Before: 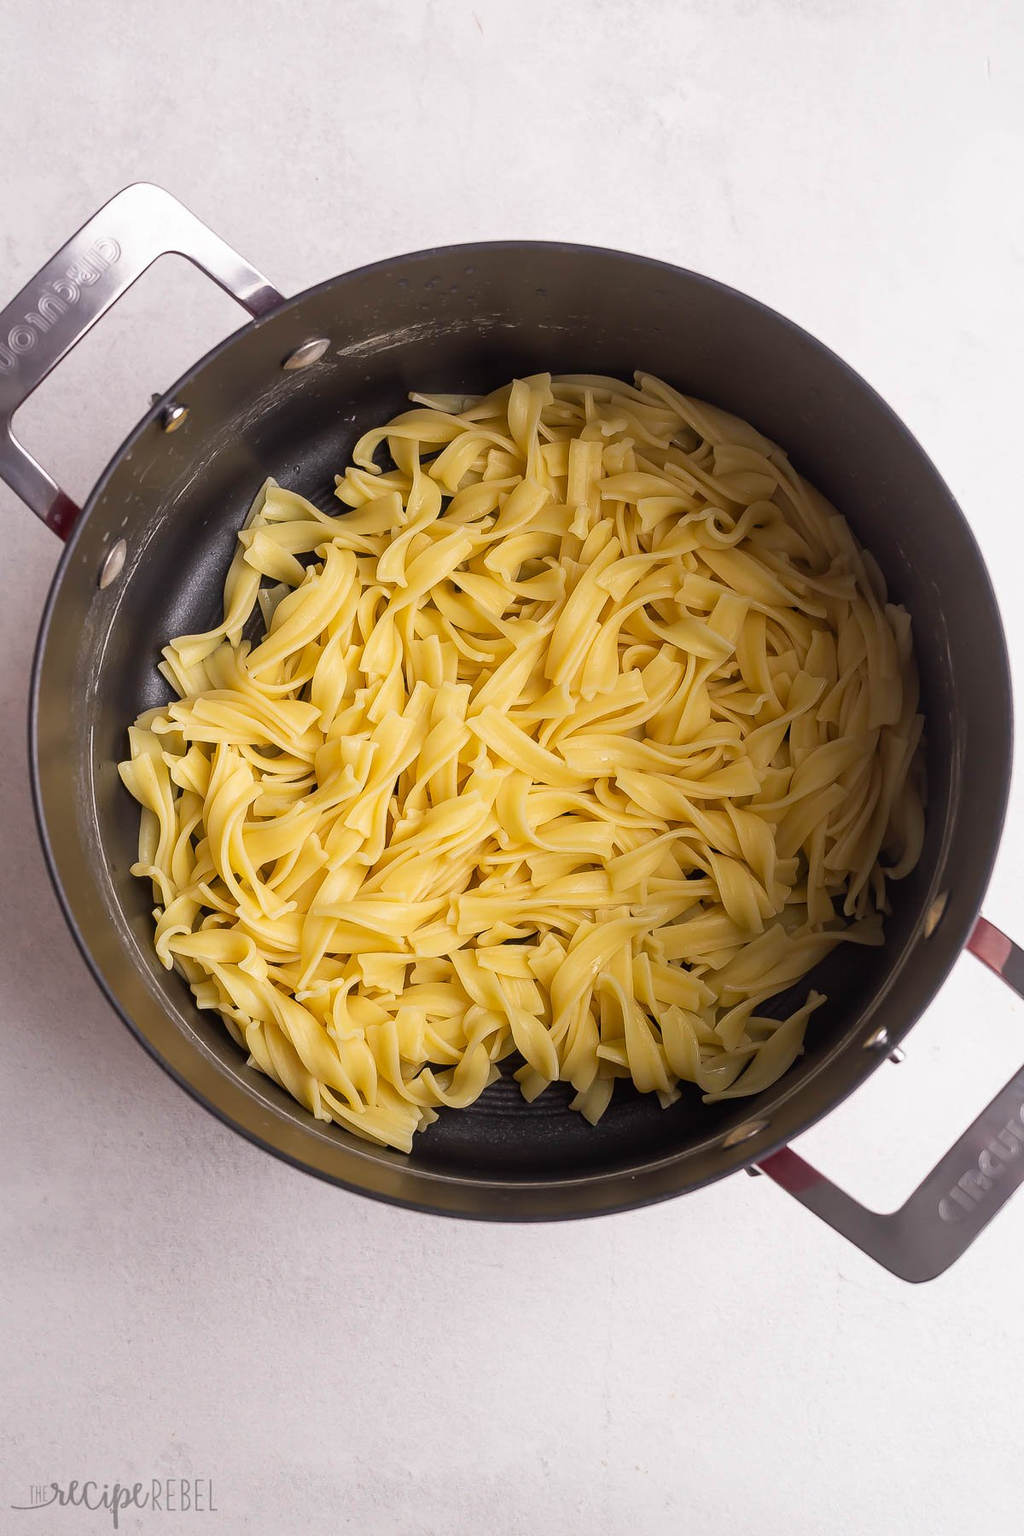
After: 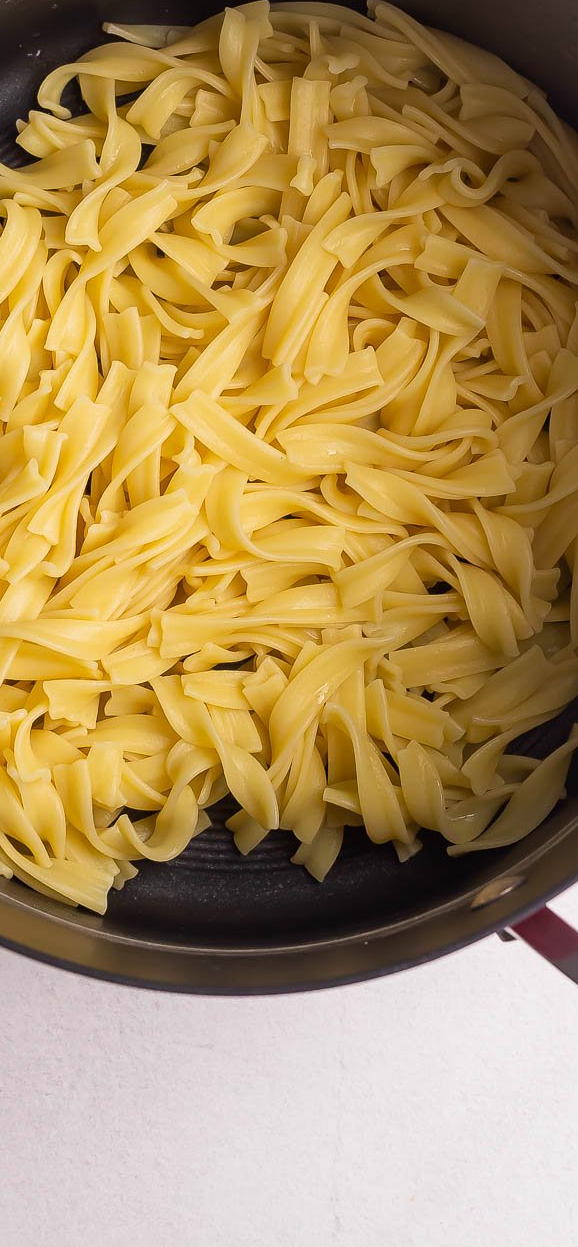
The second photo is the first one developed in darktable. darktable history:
crop: left 31.405%, top 24.313%, right 20.354%, bottom 6.364%
velvia: strength 15.01%
